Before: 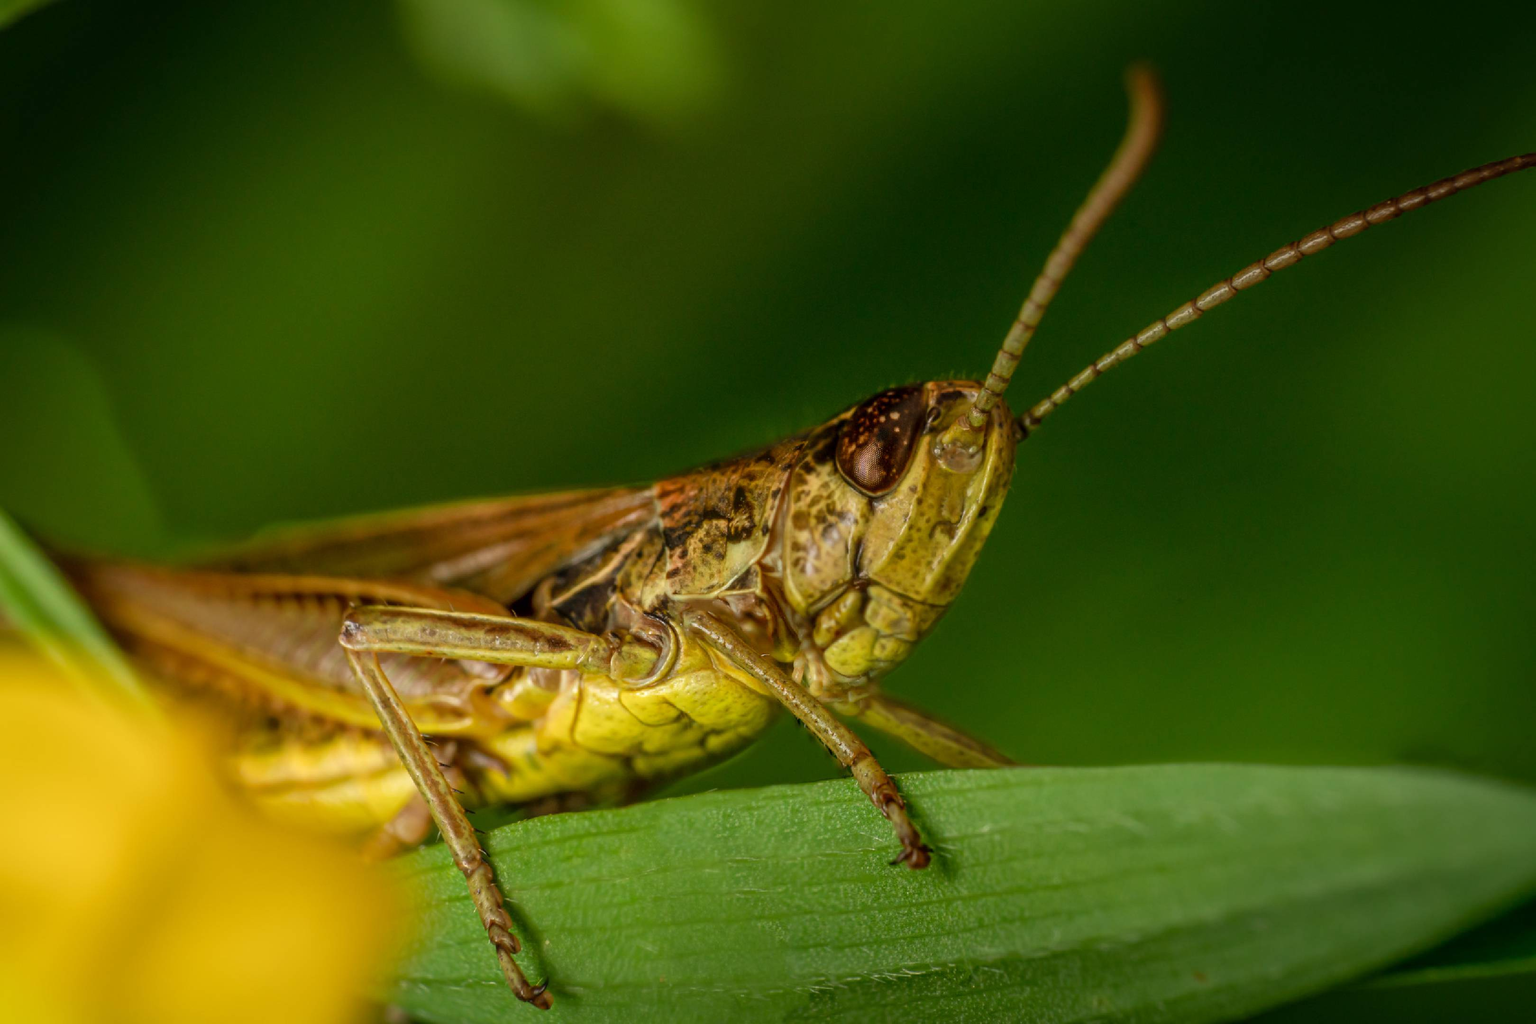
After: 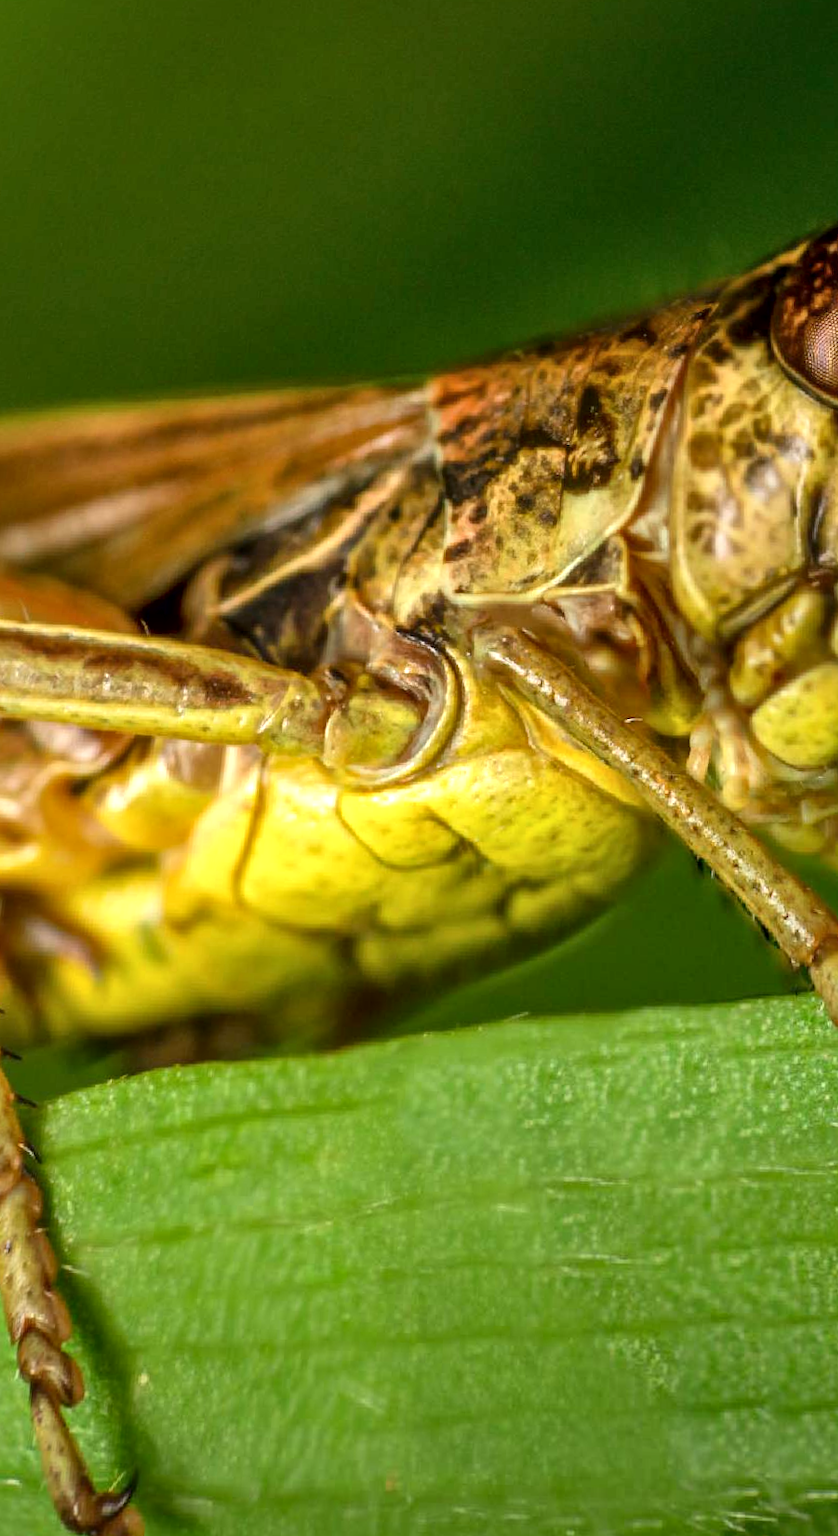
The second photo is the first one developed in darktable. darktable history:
local contrast: mode bilateral grid, contrast 20, coarseness 50, detail 132%, midtone range 0.2
rotate and perspective: rotation 0.72°, lens shift (vertical) -0.352, lens shift (horizontal) -0.051, crop left 0.152, crop right 0.859, crop top 0.019, crop bottom 0.964
exposure: exposure 0.559 EV, compensate highlight preservation false
crop and rotate: left 21.77%, top 18.528%, right 44.676%, bottom 2.997%
